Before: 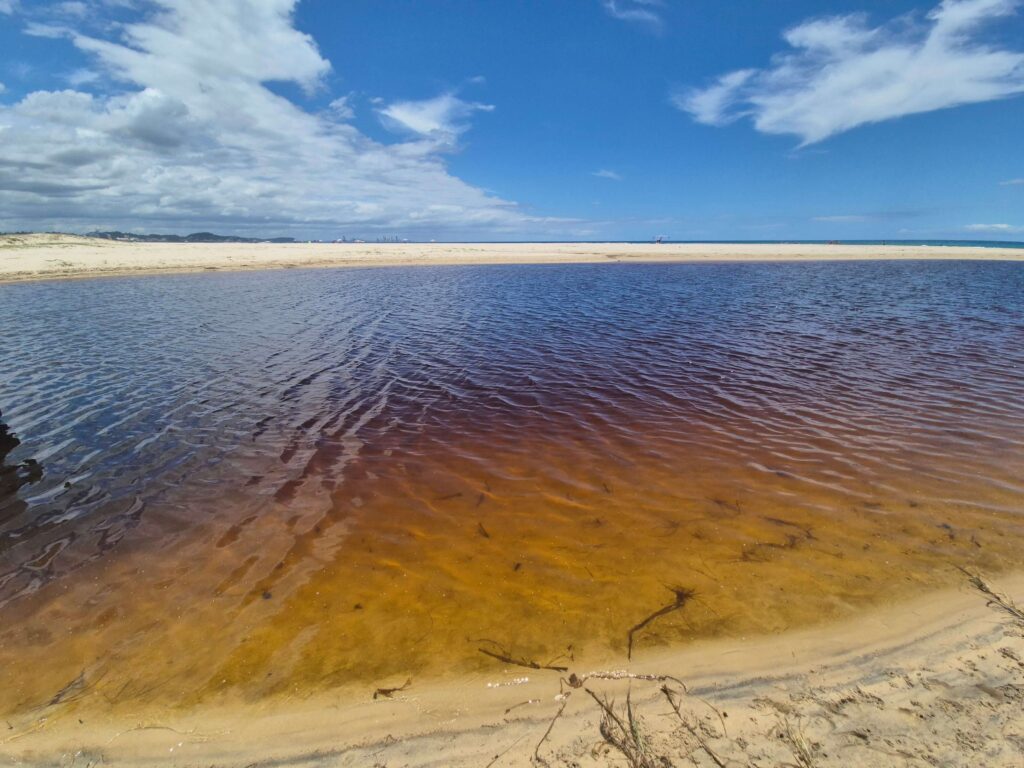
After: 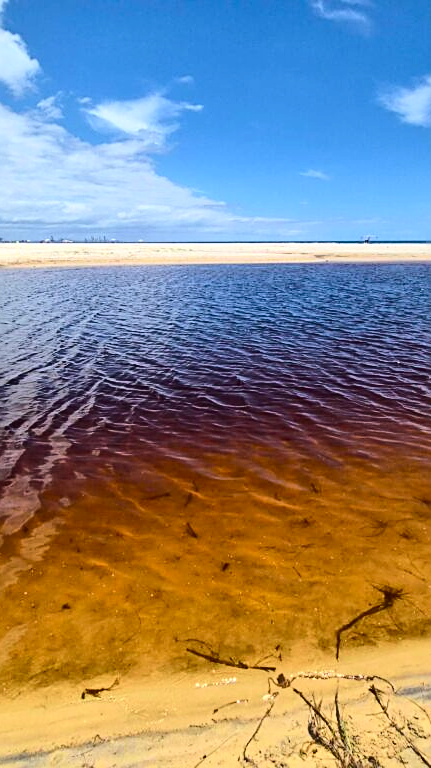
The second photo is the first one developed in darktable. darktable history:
tone curve: curves: ch0 [(0, 0) (0.126, 0.061) (0.338, 0.285) (0.494, 0.518) (0.703, 0.762) (1, 1)]; ch1 [(0, 0) (0.364, 0.322) (0.443, 0.441) (0.5, 0.501) (0.55, 0.578) (1, 1)]; ch2 [(0, 0) (0.44, 0.424) (0.501, 0.499) (0.557, 0.564) (0.613, 0.682) (0.707, 0.746) (1, 1)], color space Lab, independent channels, preserve colors none
crop: left 28.583%, right 29.231%
sharpen: on, module defaults
tone equalizer: -8 EV -0.417 EV, -7 EV -0.389 EV, -6 EV -0.333 EV, -5 EV -0.222 EV, -3 EV 0.222 EV, -2 EV 0.333 EV, -1 EV 0.389 EV, +0 EV 0.417 EV, edges refinement/feathering 500, mask exposure compensation -1.57 EV, preserve details no
